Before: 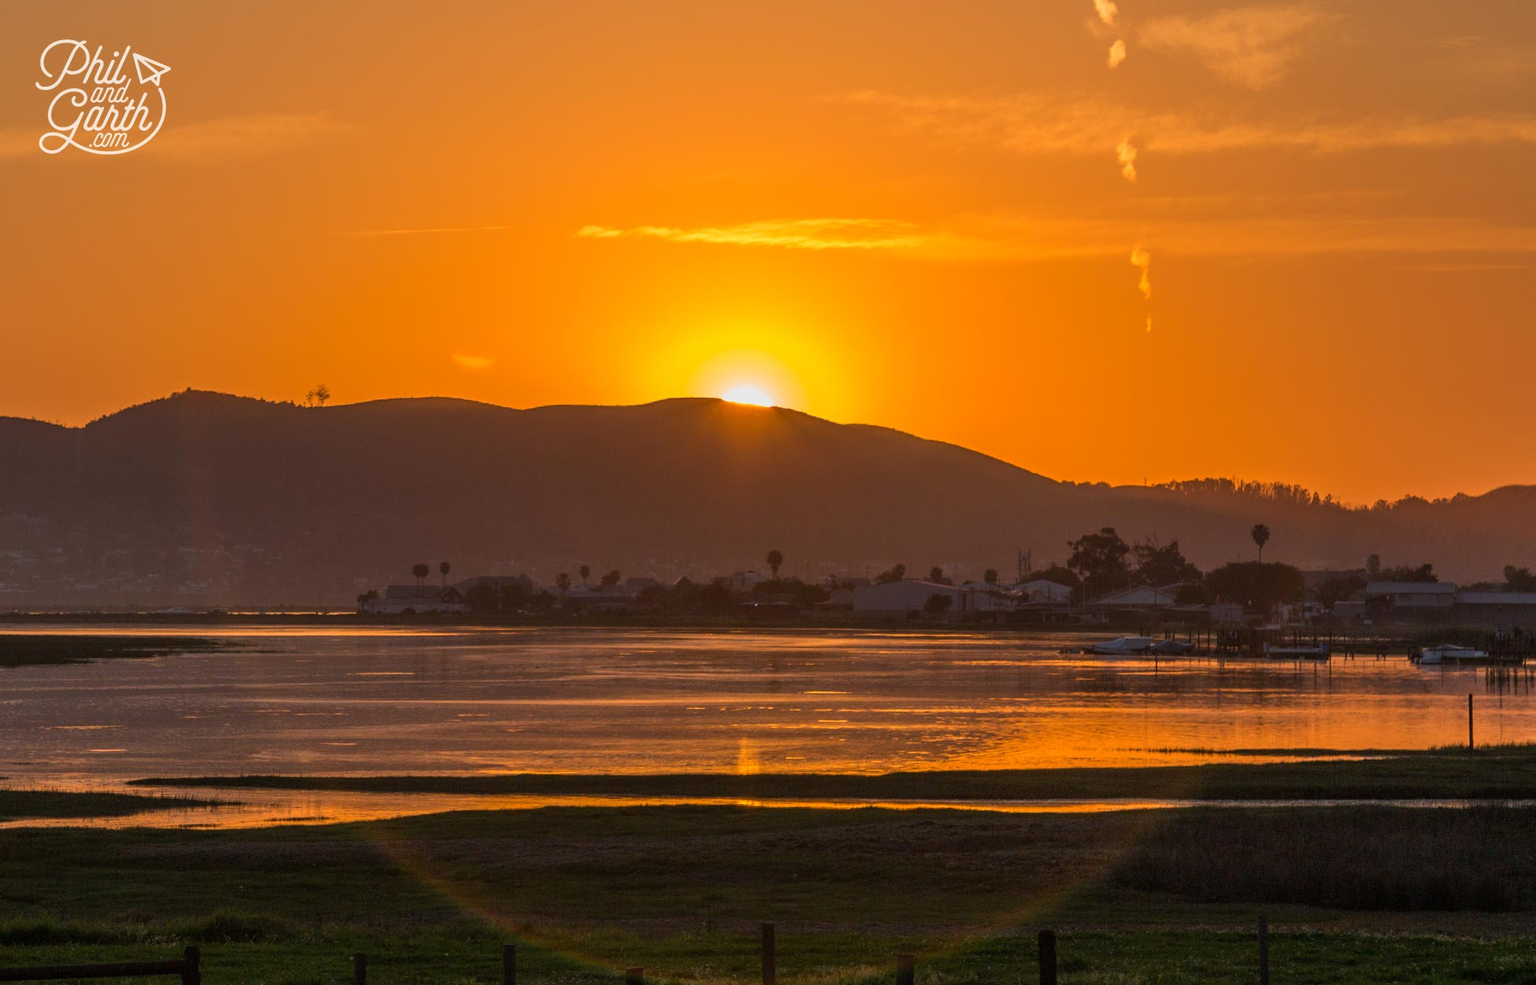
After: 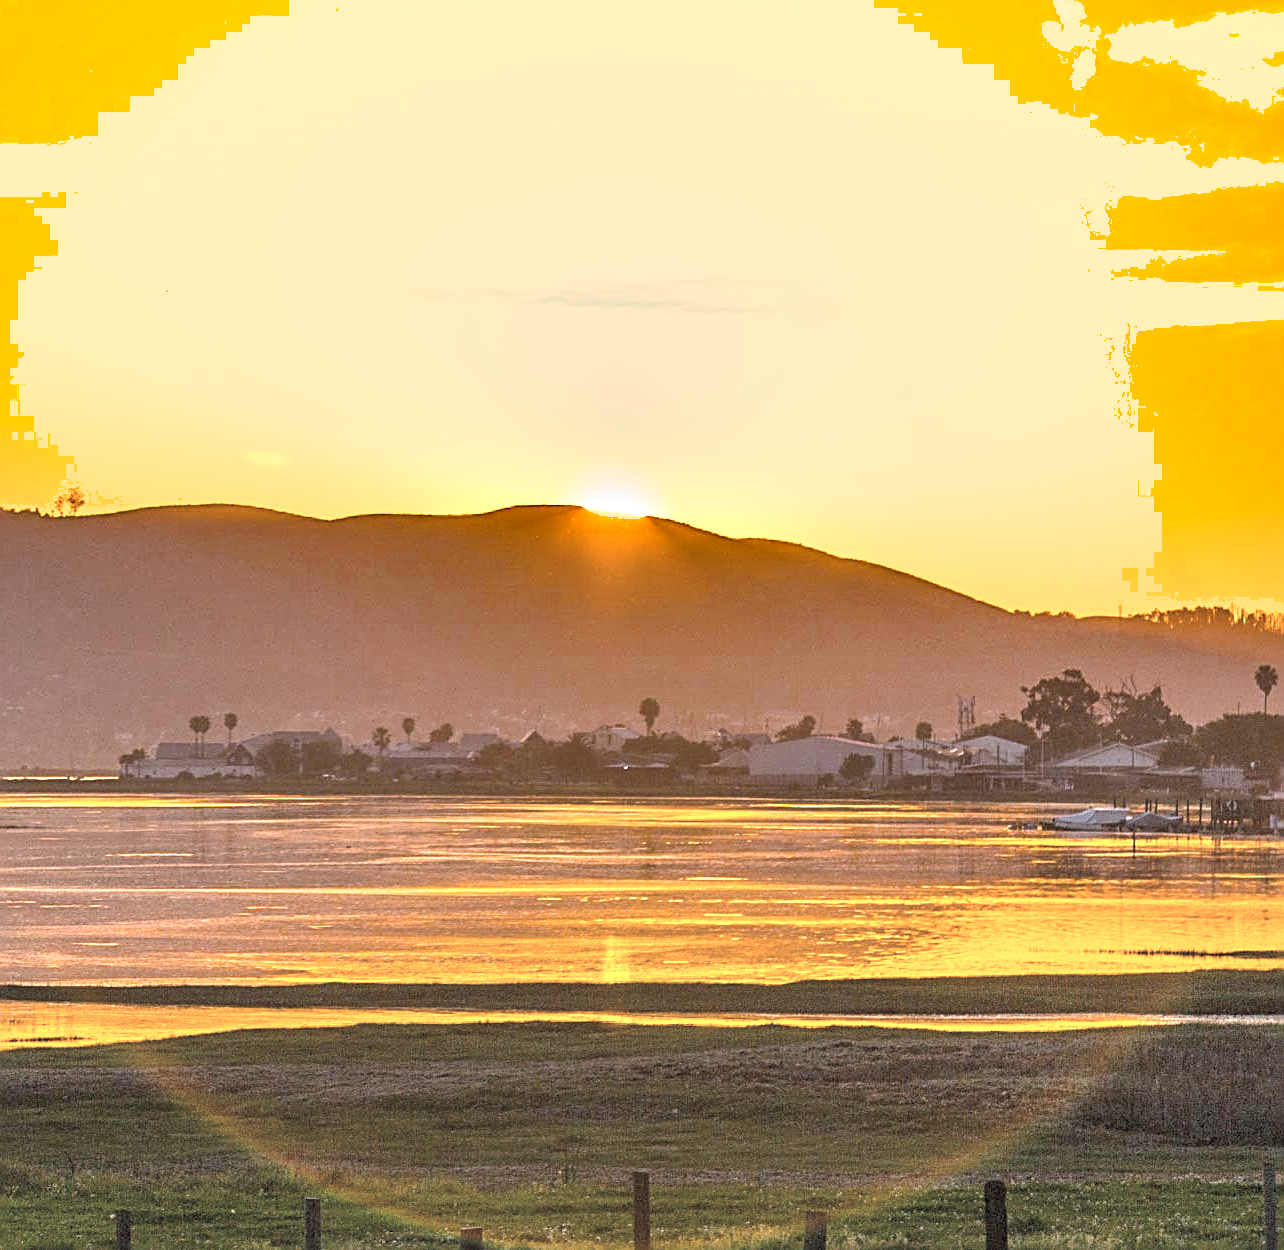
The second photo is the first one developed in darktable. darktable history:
color calibration: illuminant same as pipeline (D50), adaptation XYZ, x 0.345, y 0.358, temperature 5006.57 K
color balance rgb: linear chroma grading › global chroma 8.807%, perceptual saturation grading › global saturation 19.678%, perceptual brilliance grading › highlights 7.039%, perceptual brilliance grading › mid-tones 15.979%, perceptual brilliance grading › shadows -5.155%, global vibrance 1.725%, saturation formula JzAzBz (2021)
crop: left 17.16%, right 16.991%
exposure: exposure 2.236 EV, compensate highlight preservation false
sharpen: radius 2.54, amount 0.649
shadows and highlights: shadows 43.77, white point adjustment -1.53, soften with gaussian
contrast brightness saturation: brightness 0.181, saturation -0.491
